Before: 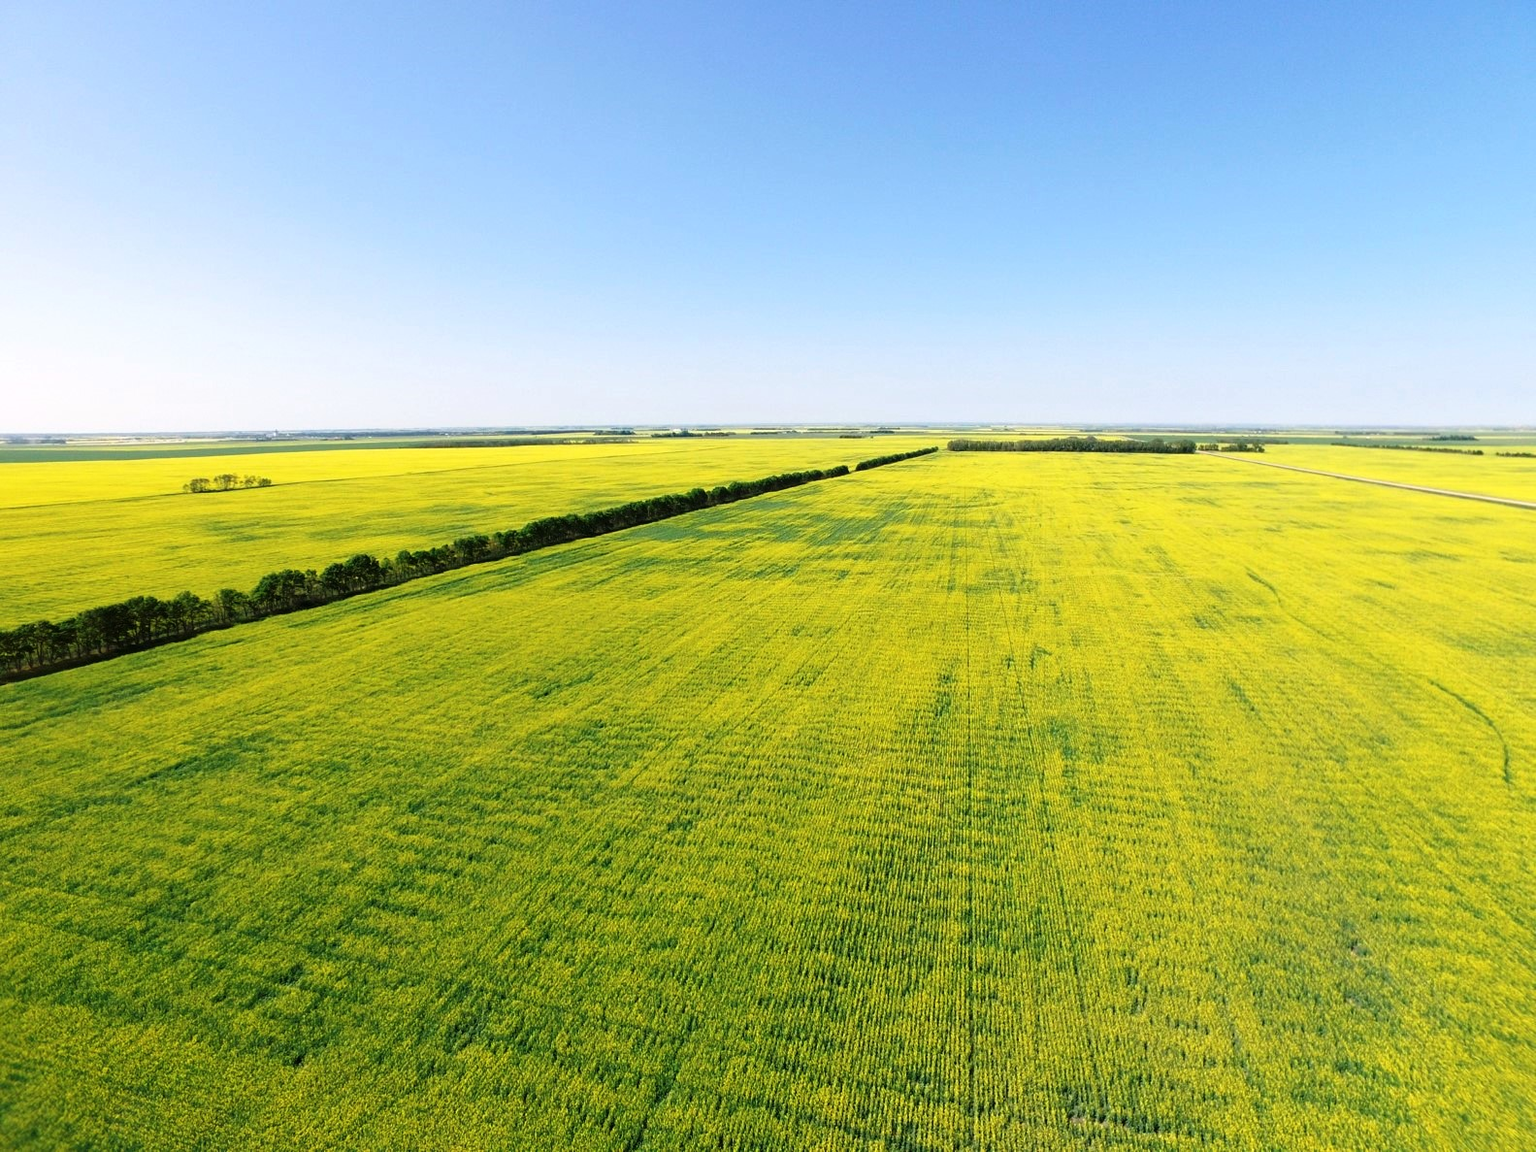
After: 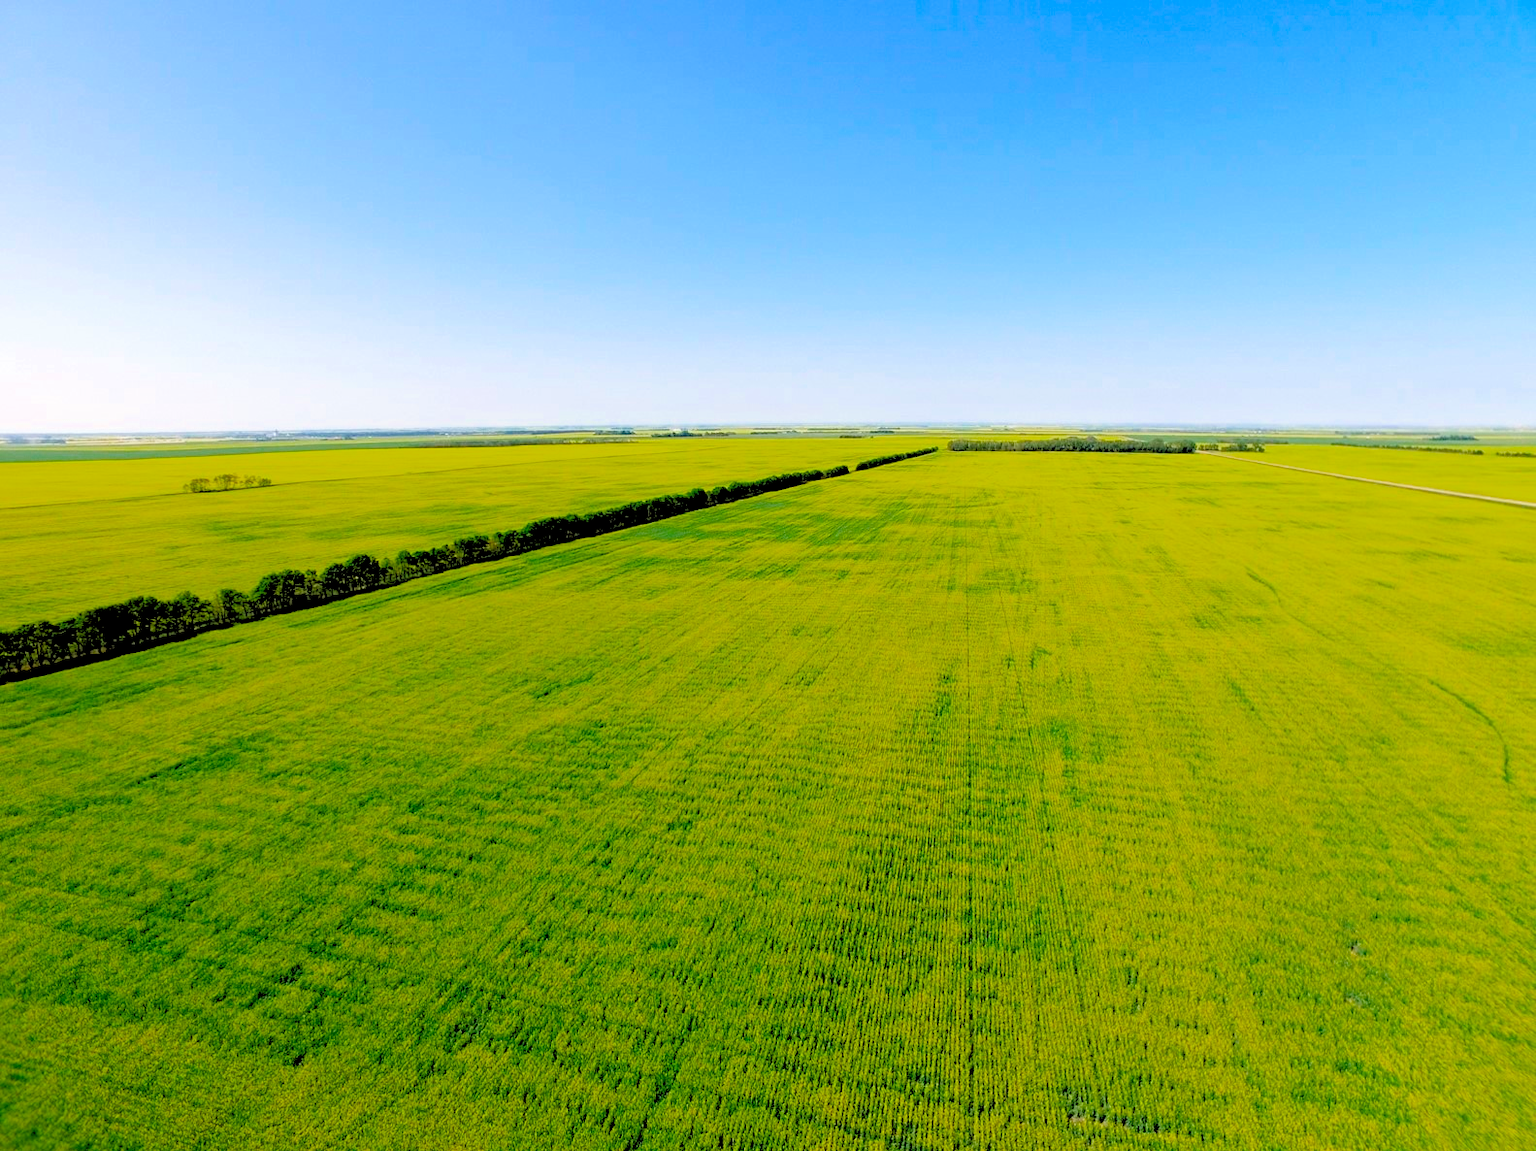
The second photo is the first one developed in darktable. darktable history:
color zones: curves: ch0 [(0, 0.425) (0.143, 0.422) (0.286, 0.42) (0.429, 0.419) (0.571, 0.419) (0.714, 0.42) (0.857, 0.422) (1, 0.425)]
rgb levels: levels [[0.027, 0.429, 0.996], [0, 0.5, 1], [0, 0.5, 1]]
color correction: saturation 1.32
